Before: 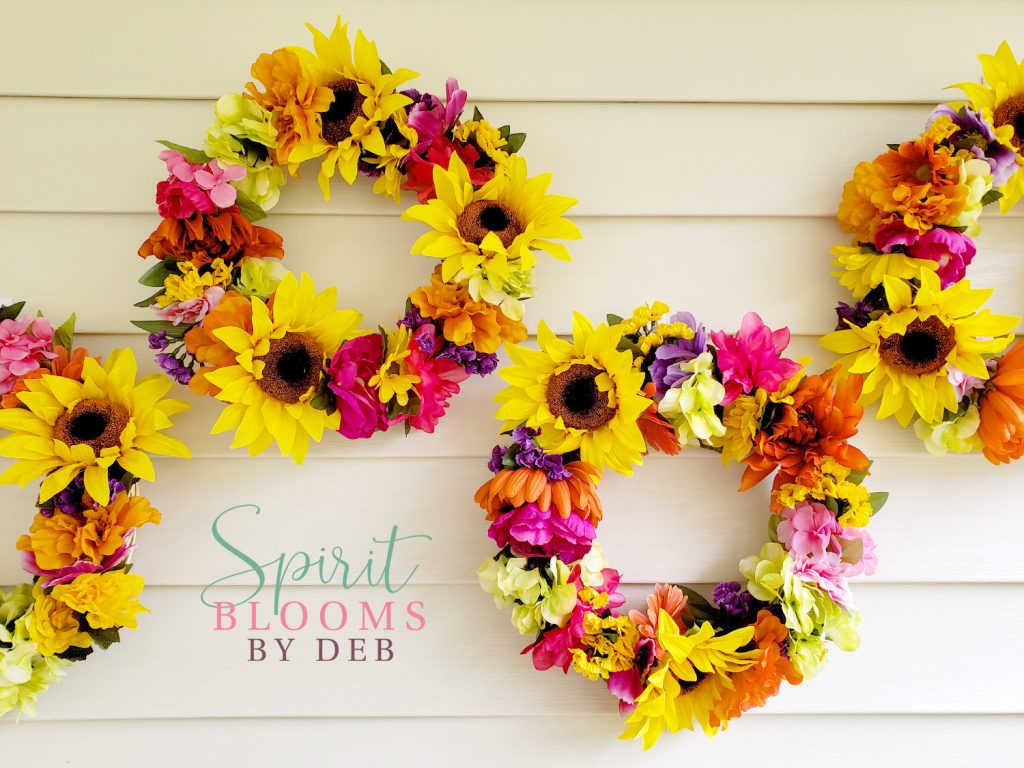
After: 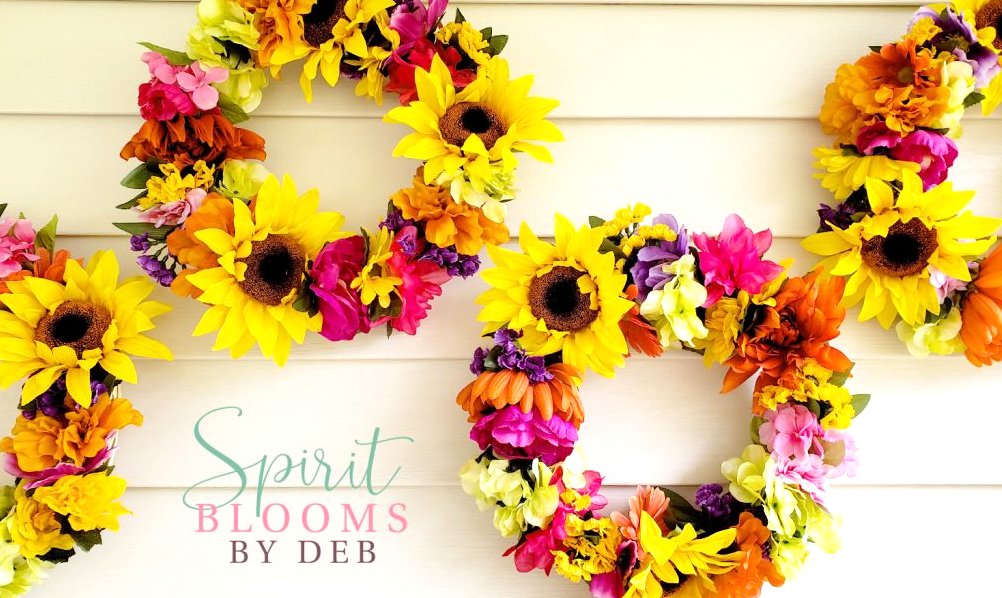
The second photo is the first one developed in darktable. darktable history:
tone equalizer: -8 EV -0.417 EV, -7 EV -0.389 EV, -6 EV -0.333 EV, -5 EV -0.222 EV, -3 EV 0.222 EV, -2 EV 0.333 EV, -1 EV 0.389 EV, +0 EV 0.417 EV, edges refinement/feathering 500, mask exposure compensation -1.25 EV, preserve details no
crop and rotate: left 1.814%, top 12.818%, right 0.25%, bottom 9.225%
